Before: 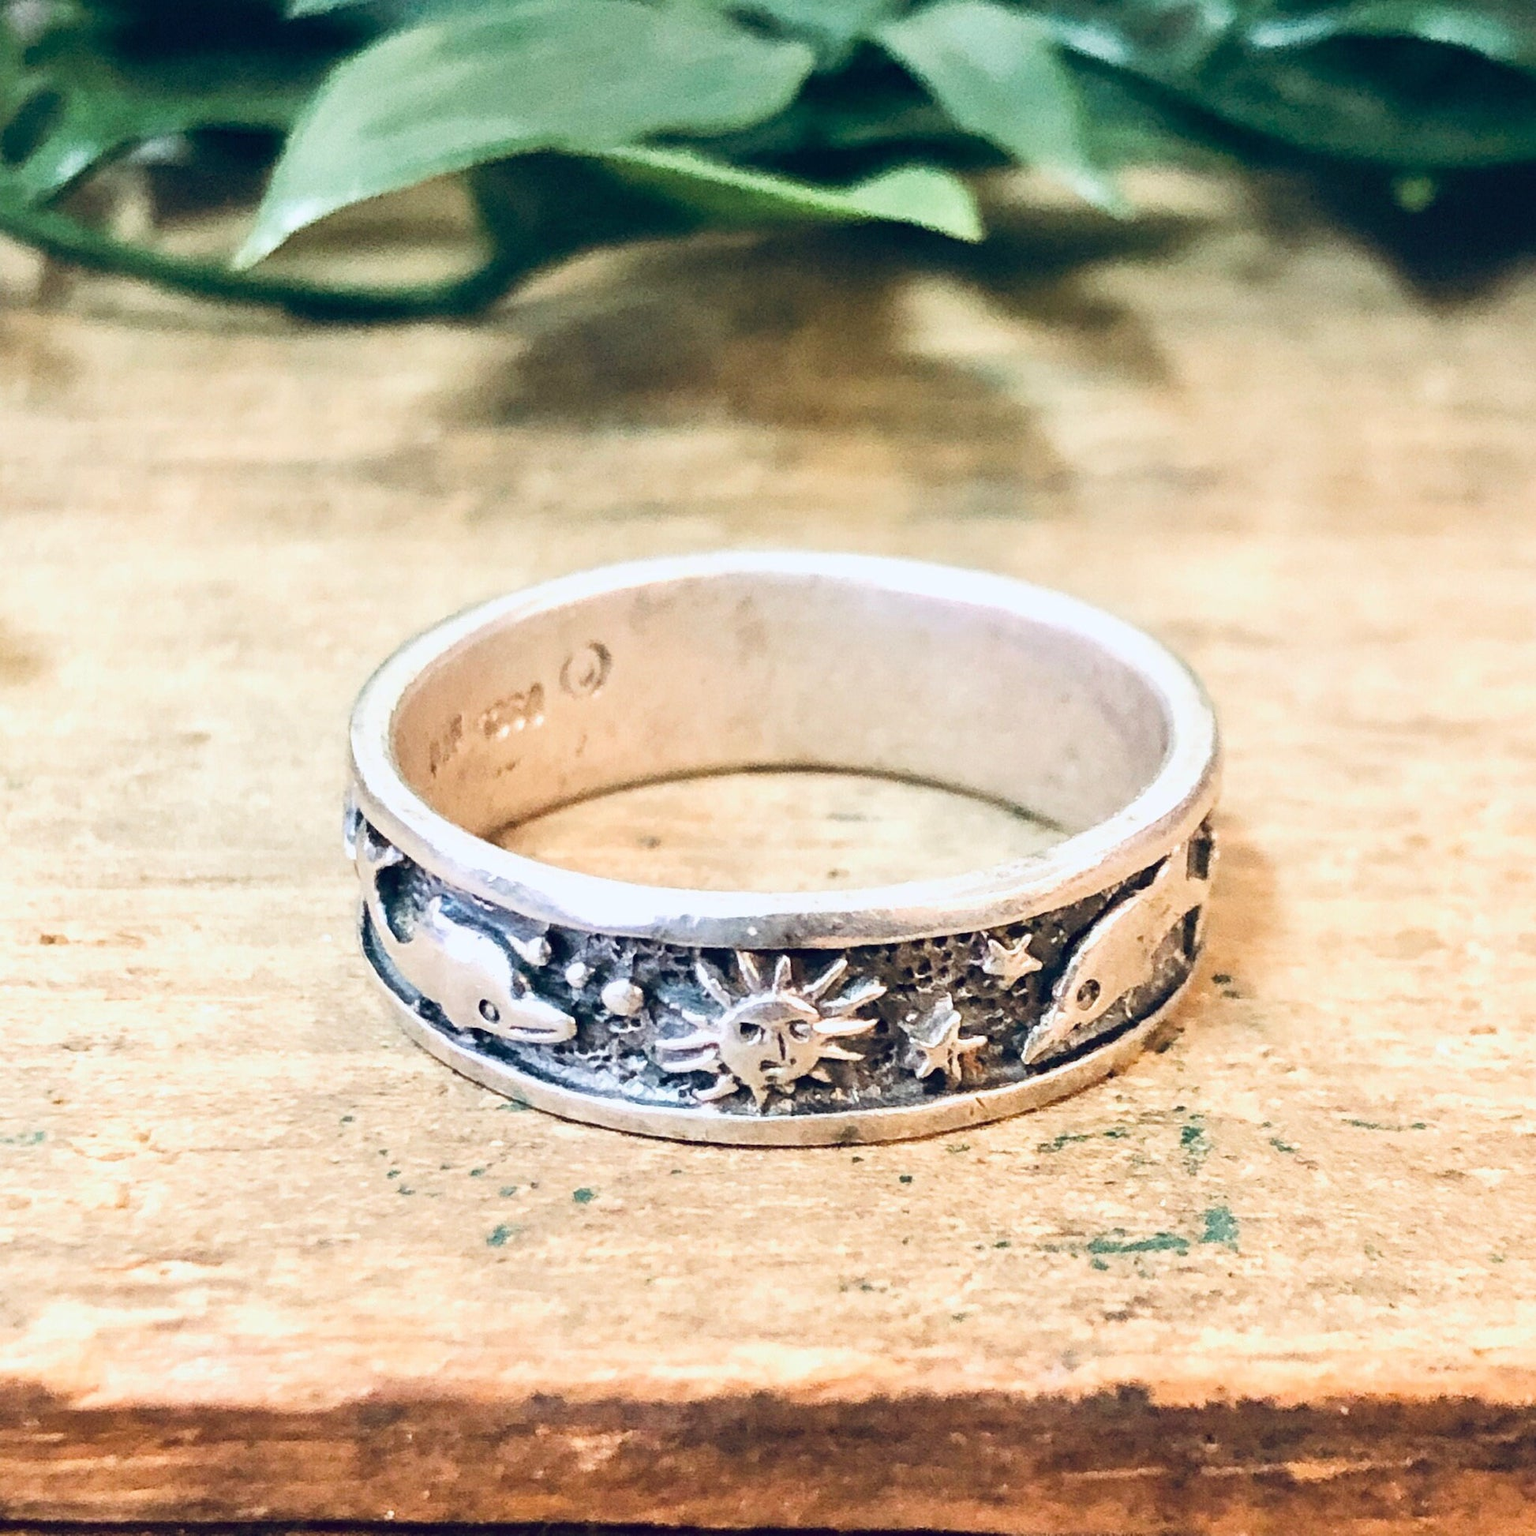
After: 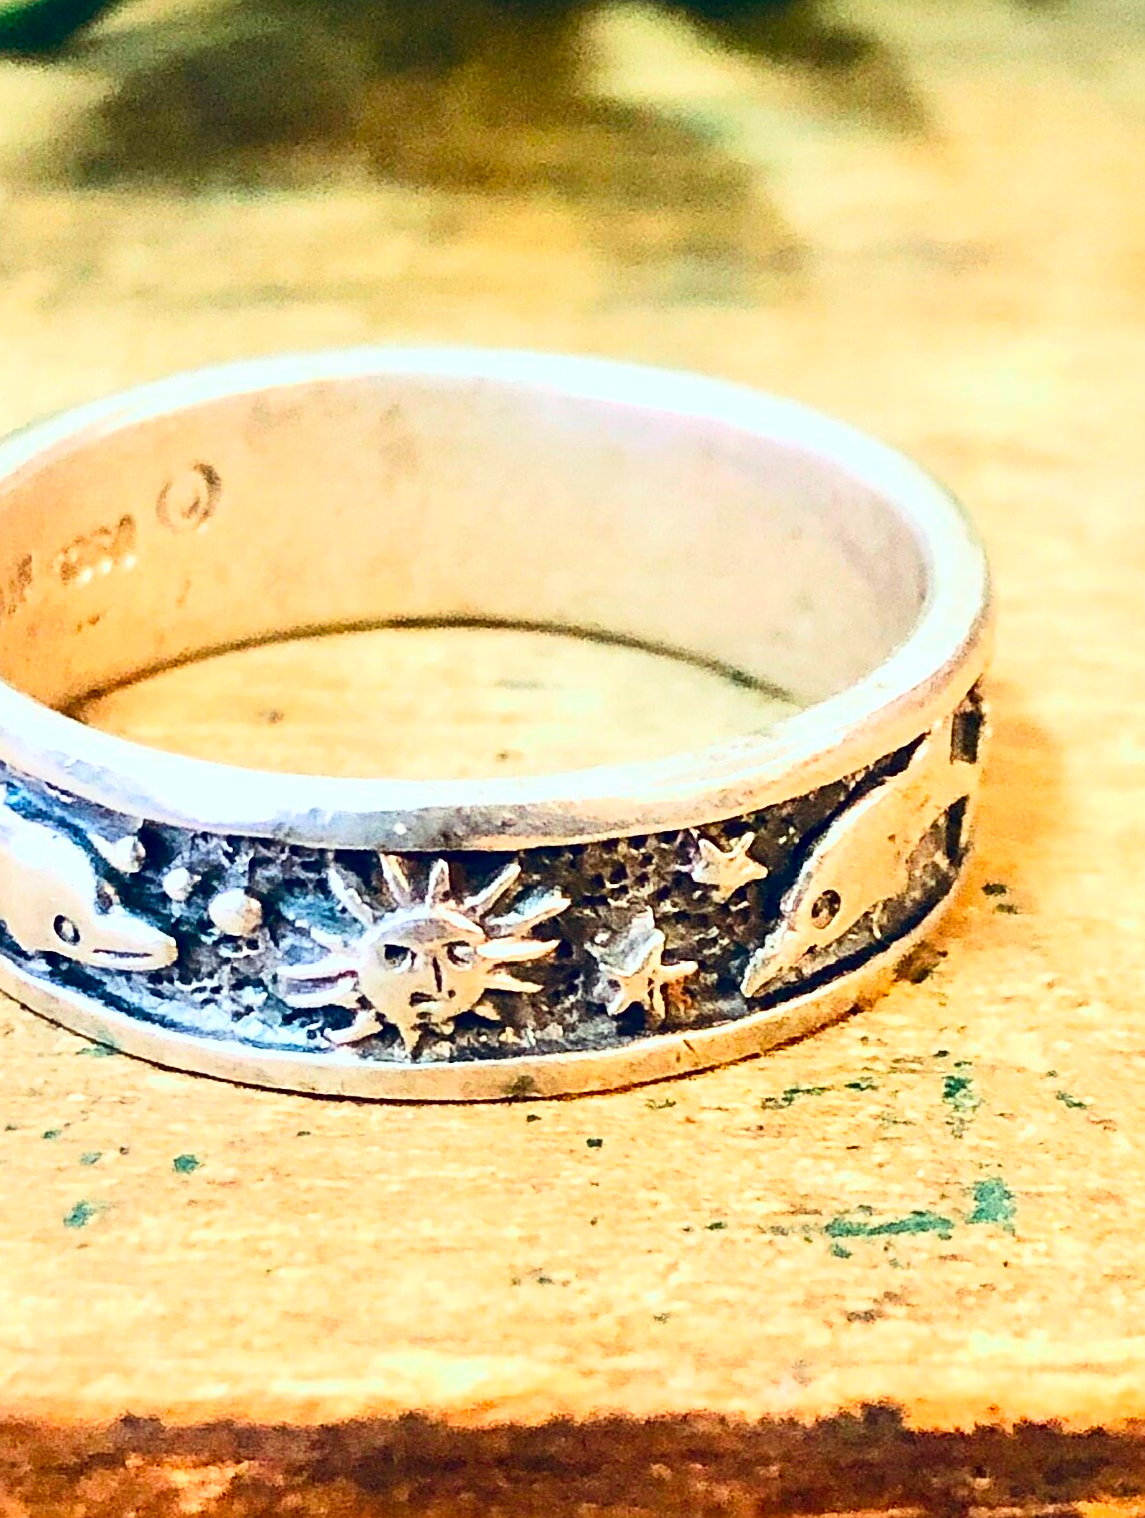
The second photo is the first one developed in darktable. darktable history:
contrast brightness saturation: contrast 0.262, brightness 0.018, saturation 0.871
crop and rotate: left 28.465%, top 18.044%, right 12.649%, bottom 3.907%
sharpen: amount 0.493
color correction: highlights a* -4.66, highlights b* 5.06, saturation 0.95
